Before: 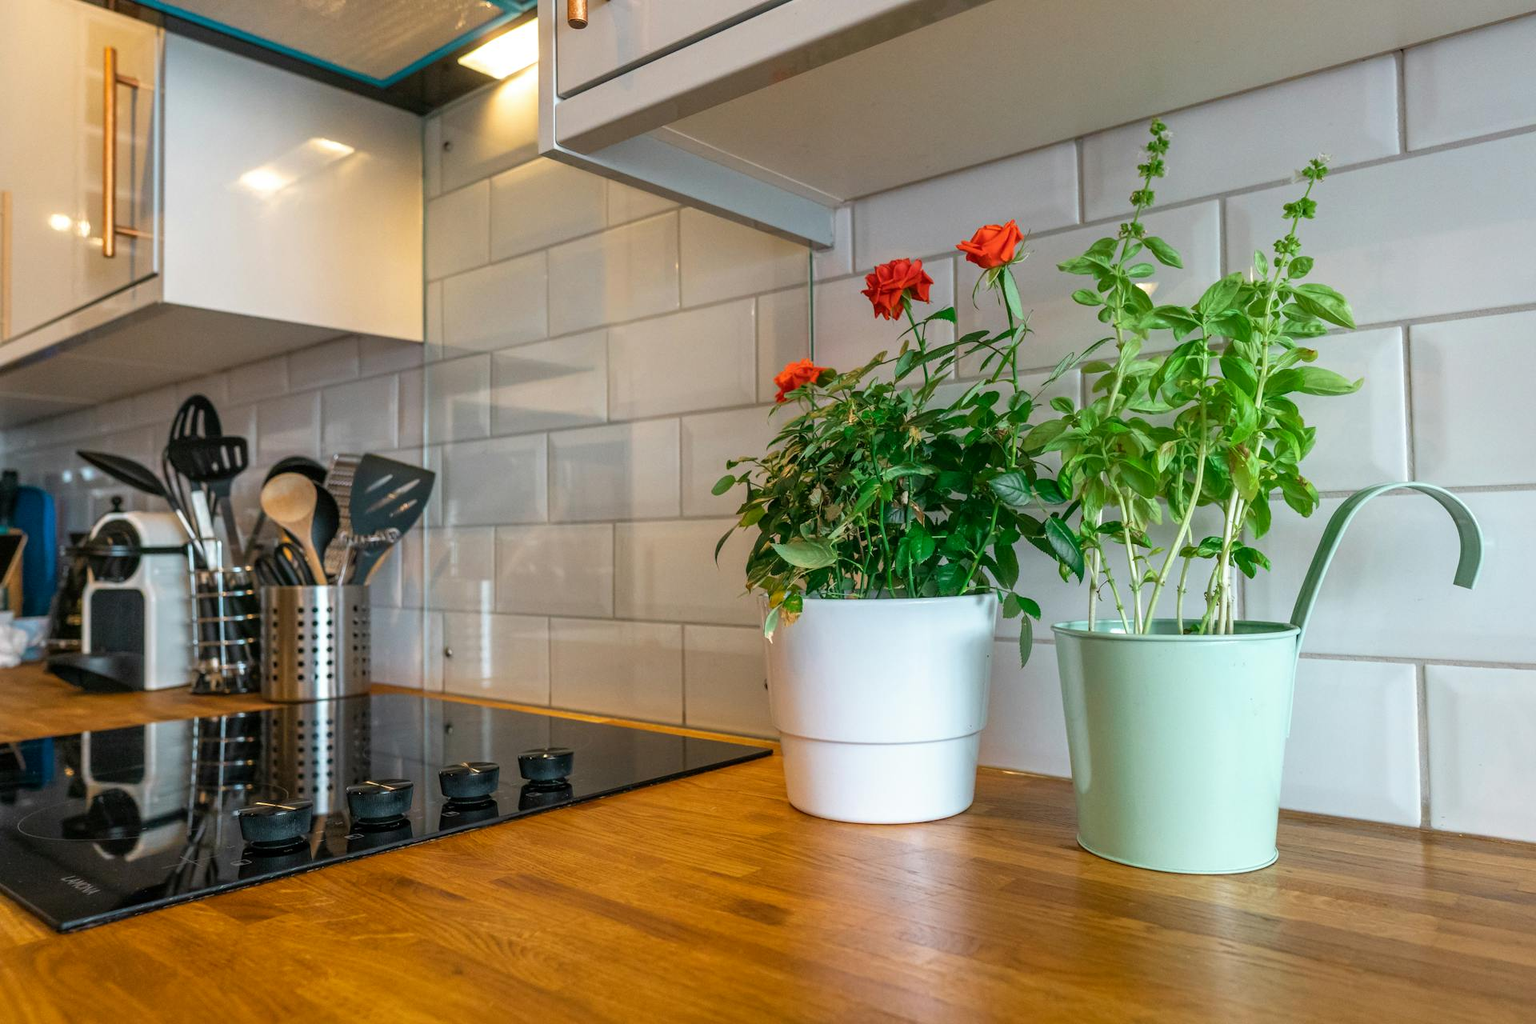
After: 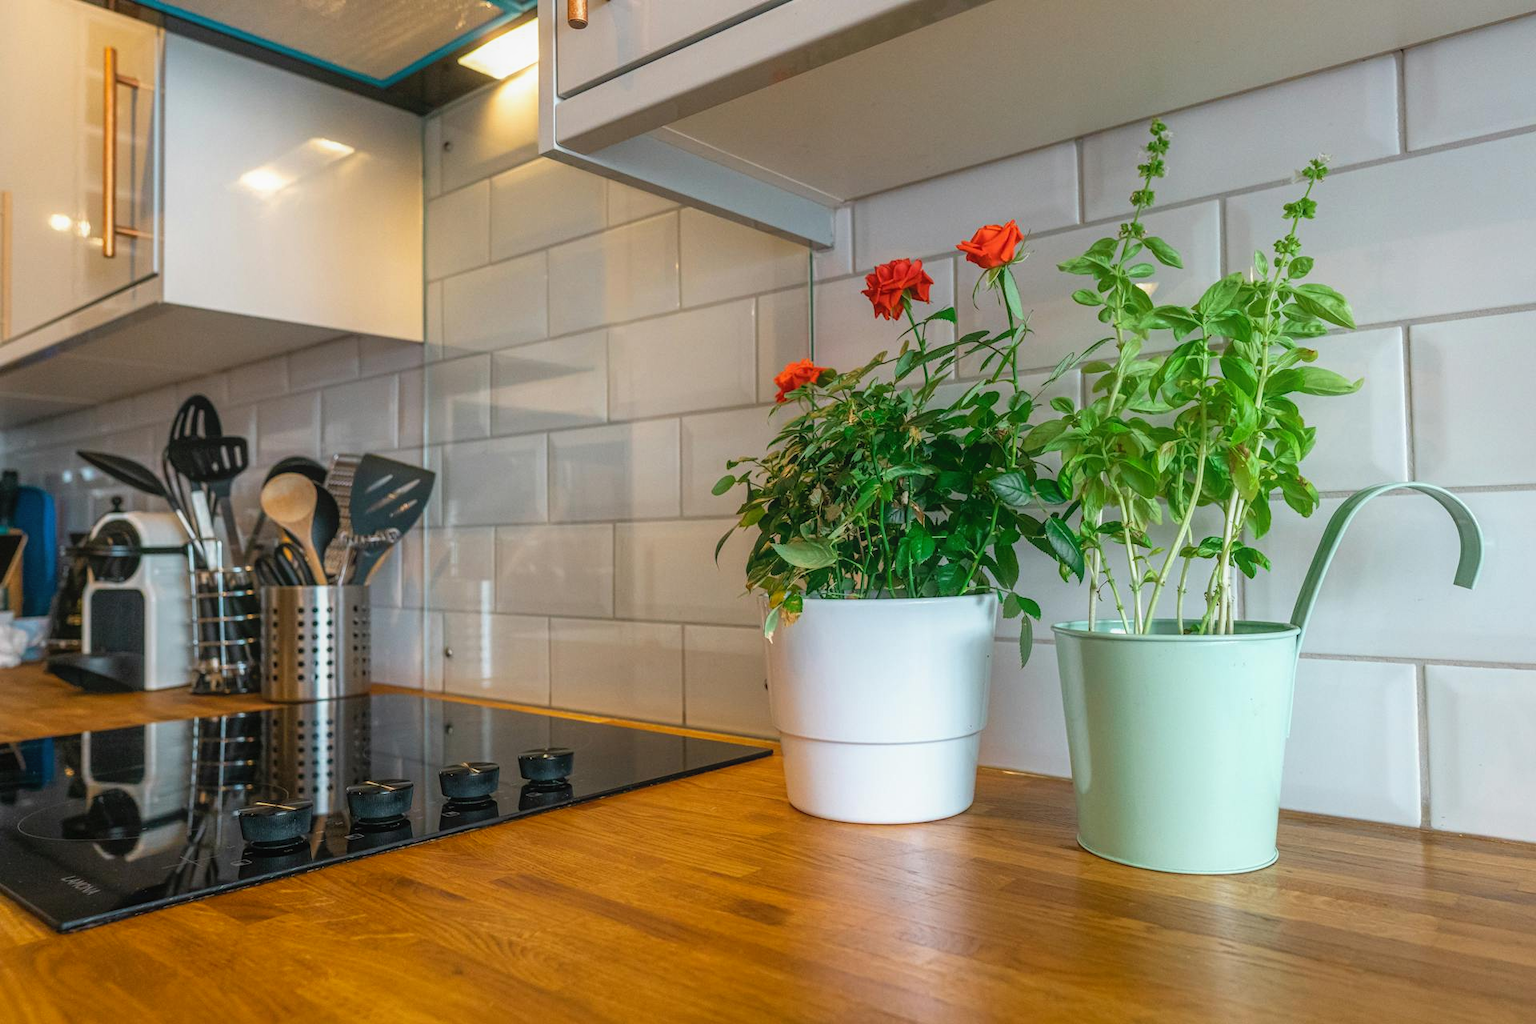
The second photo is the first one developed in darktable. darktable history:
local contrast: detail 110%
contrast equalizer: y [[0.5, 0.488, 0.462, 0.461, 0.491, 0.5], [0.5 ×6], [0.5 ×6], [0 ×6], [0 ×6]]
